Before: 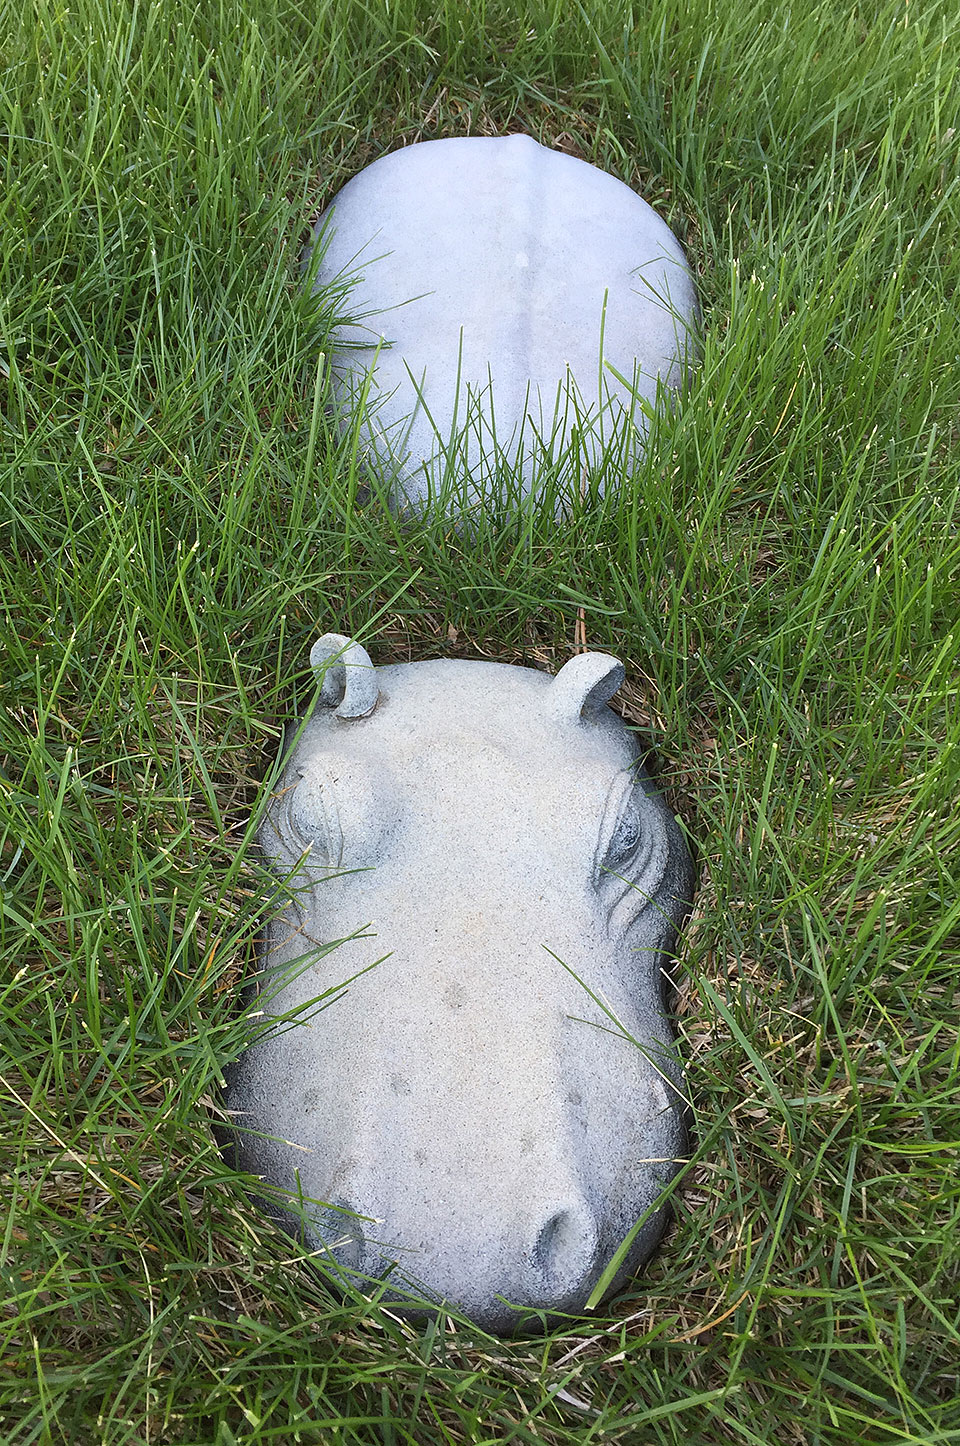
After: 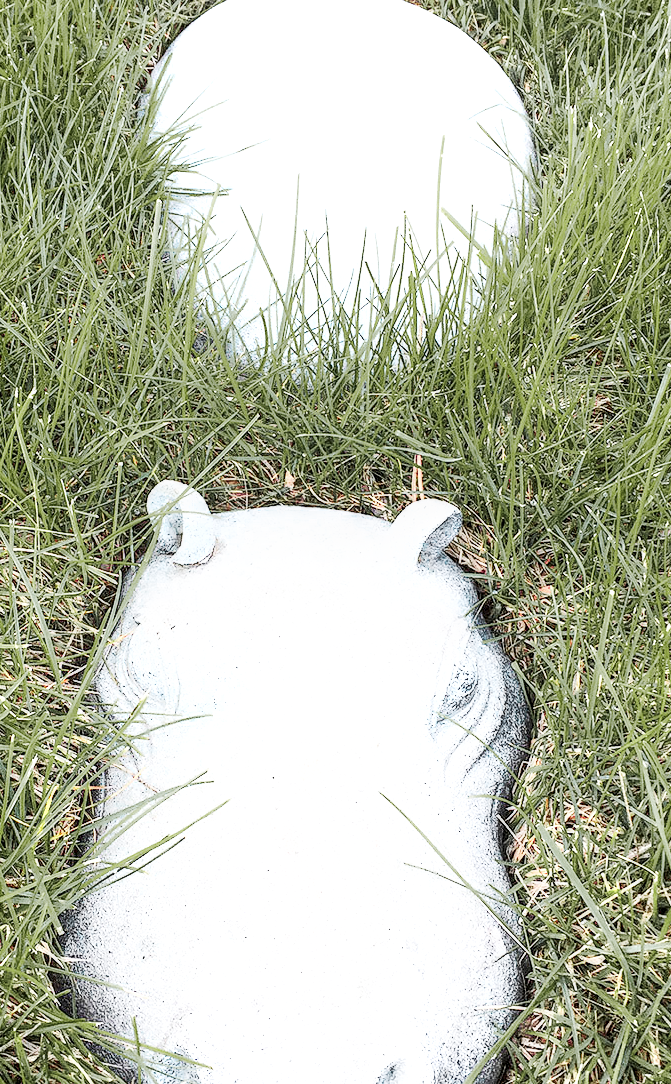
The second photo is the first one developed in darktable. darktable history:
sharpen: radius 5.284, amount 0.309, threshold 26.514
crop and rotate: left 17.053%, top 10.648%, right 13.045%, bottom 14.384%
base curve: curves: ch0 [(0, 0) (0.025, 0.046) (0.112, 0.277) (0.467, 0.74) (0.814, 0.929) (1, 0.942)], preserve colors none
color zones: curves: ch0 [(0, 0.533) (0.126, 0.533) (0.234, 0.533) (0.368, 0.357) (0.5, 0.5) (0.625, 0.5) (0.74, 0.637) (0.875, 0.5)]; ch1 [(0.004, 0.708) (0.129, 0.662) (0.25, 0.5) (0.375, 0.331) (0.496, 0.396) (0.625, 0.649) (0.739, 0.26) (0.875, 0.5) (1, 0.478)]; ch2 [(0, 0.409) (0.132, 0.403) (0.236, 0.558) (0.379, 0.448) (0.5, 0.5) (0.625, 0.5) (0.691, 0.39) (0.875, 0.5)], mix 24.94%
tone curve: curves: ch0 [(0, 0) (0.003, 0.004) (0.011, 0.015) (0.025, 0.033) (0.044, 0.058) (0.069, 0.091) (0.1, 0.131) (0.136, 0.179) (0.177, 0.233) (0.224, 0.295) (0.277, 0.364) (0.335, 0.434) (0.399, 0.51) (0.468, 0.583) (0.543, 0.654) (0.623, 0.724) (0.709, 0.789) (0.801, 0.852) (0.898, 0.924) (1, 1)], color space Lab, independent channels, preserve colors none
exposure: exposure 0.162 EV, compensate highlight preservation false
shadows and highlights: shadows -63.66, white point adjustment -5.05, highlights 61.69
local contrast: highlights 23%, detail 150%
